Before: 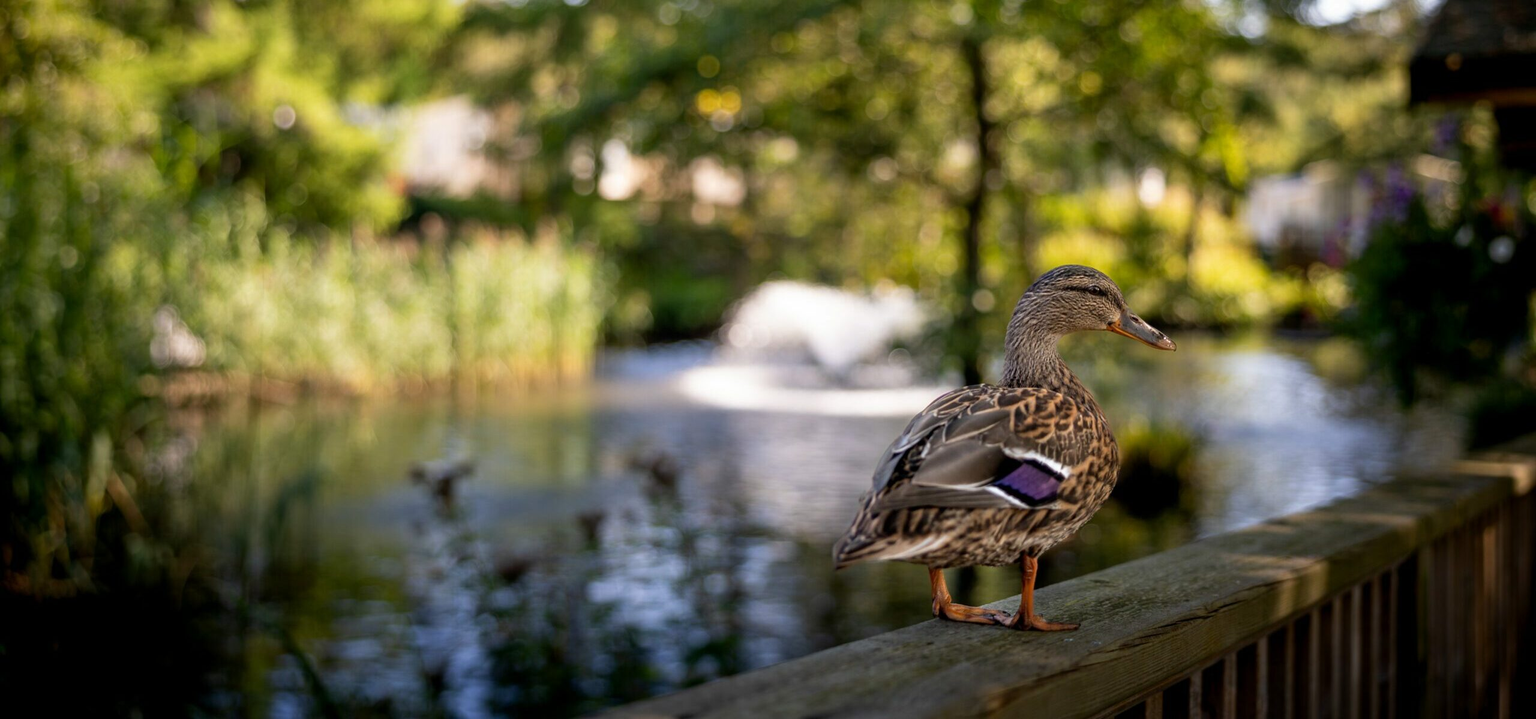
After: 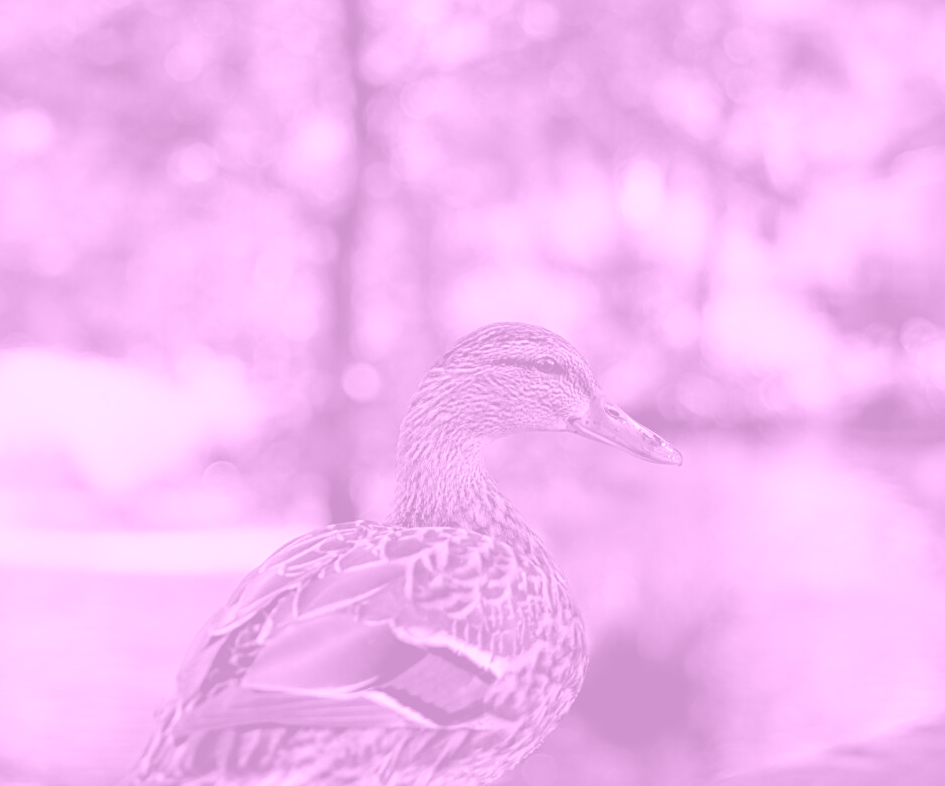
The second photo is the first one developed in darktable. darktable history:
colorize: hue 331.2°, saturation 75%, source mix 30.28%, lightness 70.52%, version 1
contrast brightness saturation: saturation -0.05
sharpen: on, module defaults
crop and rotate: left 49.936%, top 10.094%, right 13.136%, bottom 24.256%
